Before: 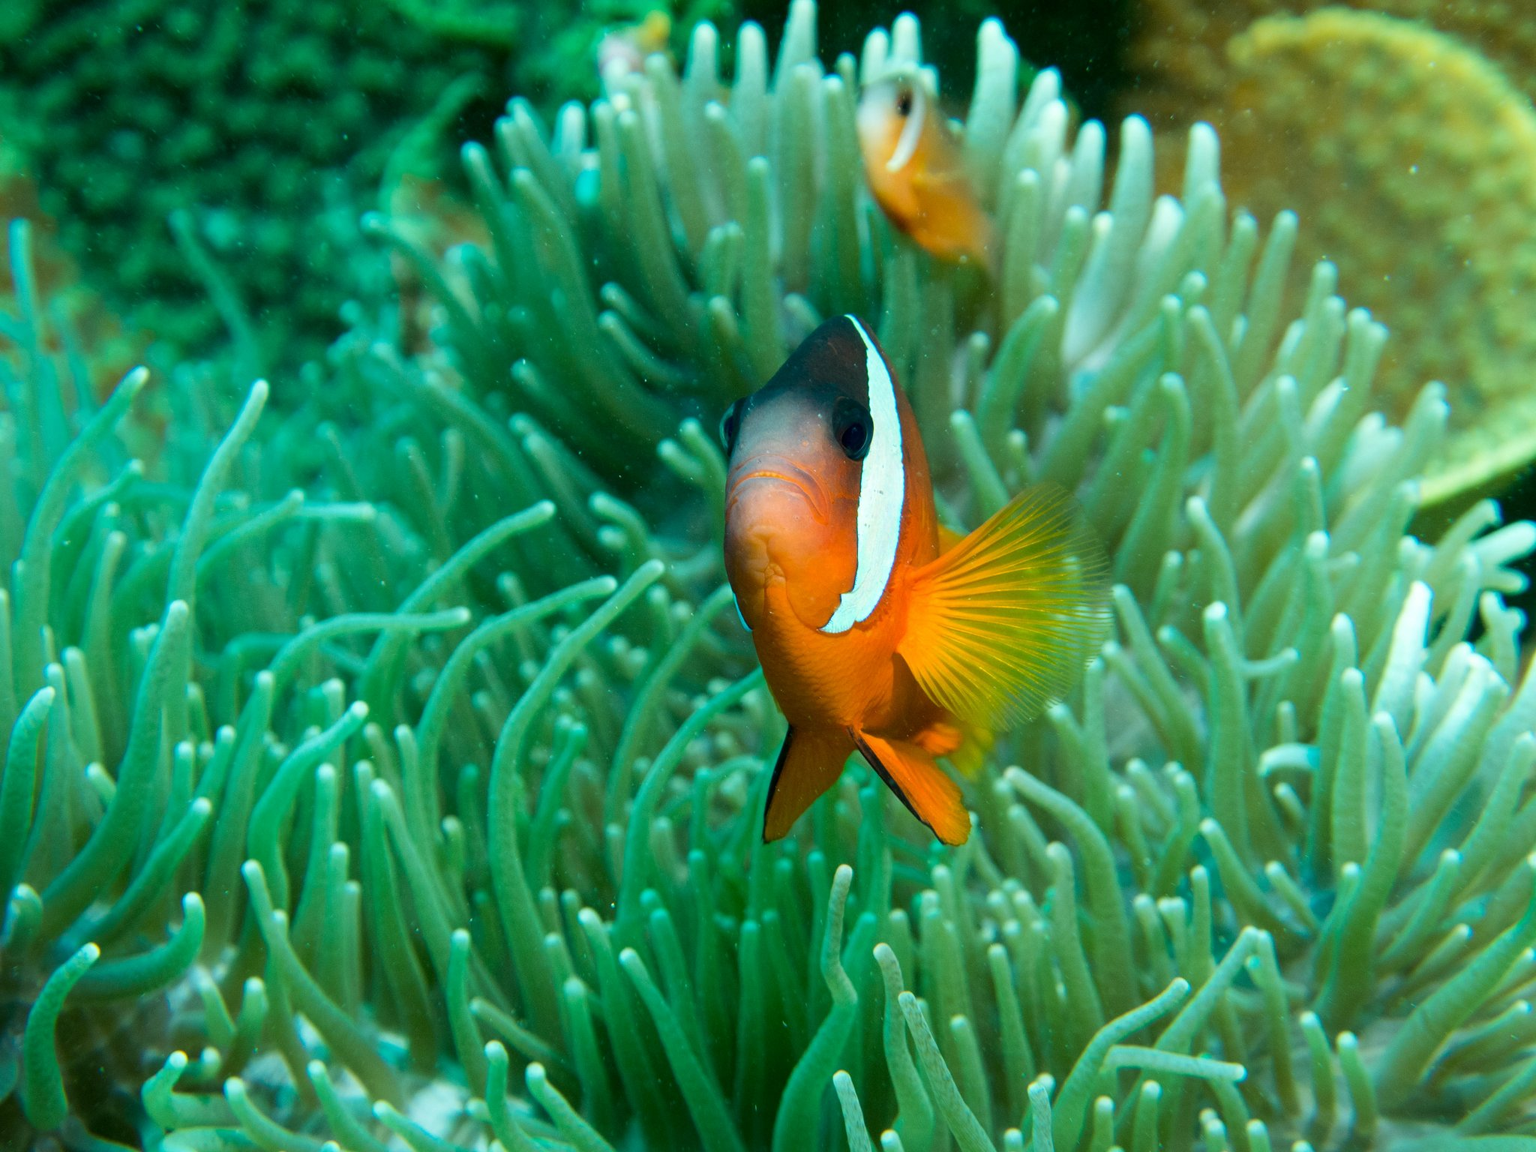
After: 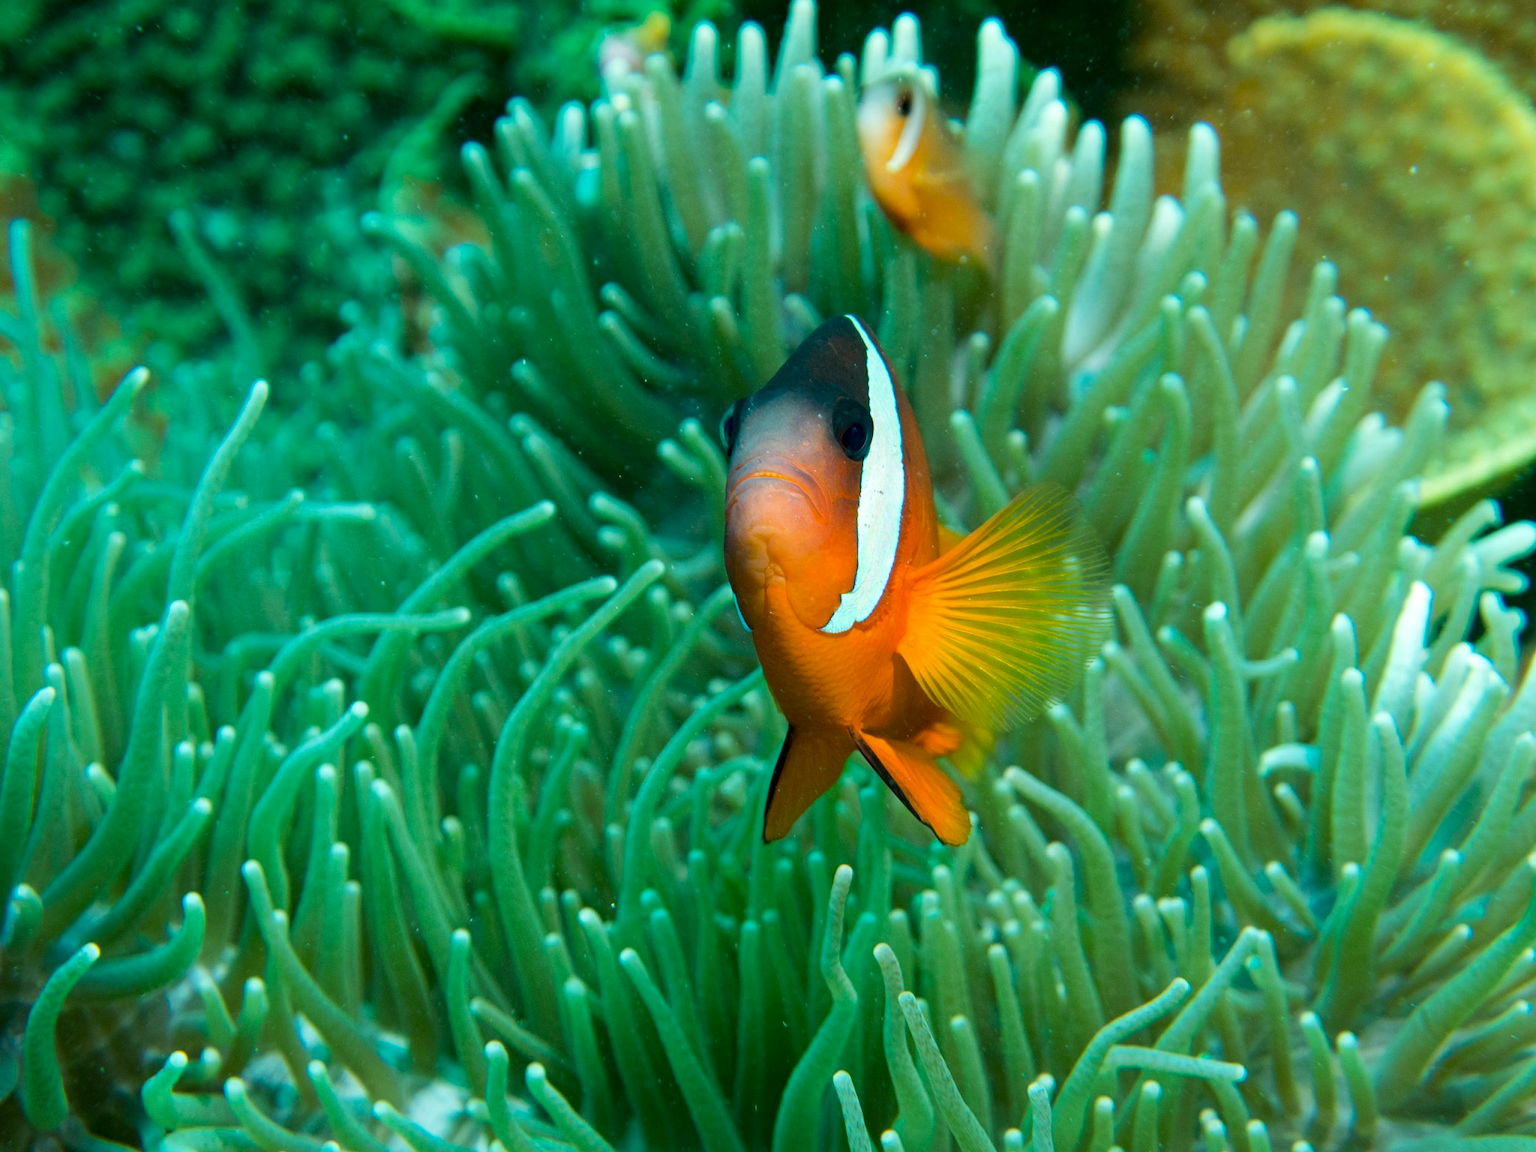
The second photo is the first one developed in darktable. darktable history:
haze removal: compatibility mode true, adaptive false
exposure: compensate highlight preservation false
levels: mode automatic, levels [0, 0.498, 1]
